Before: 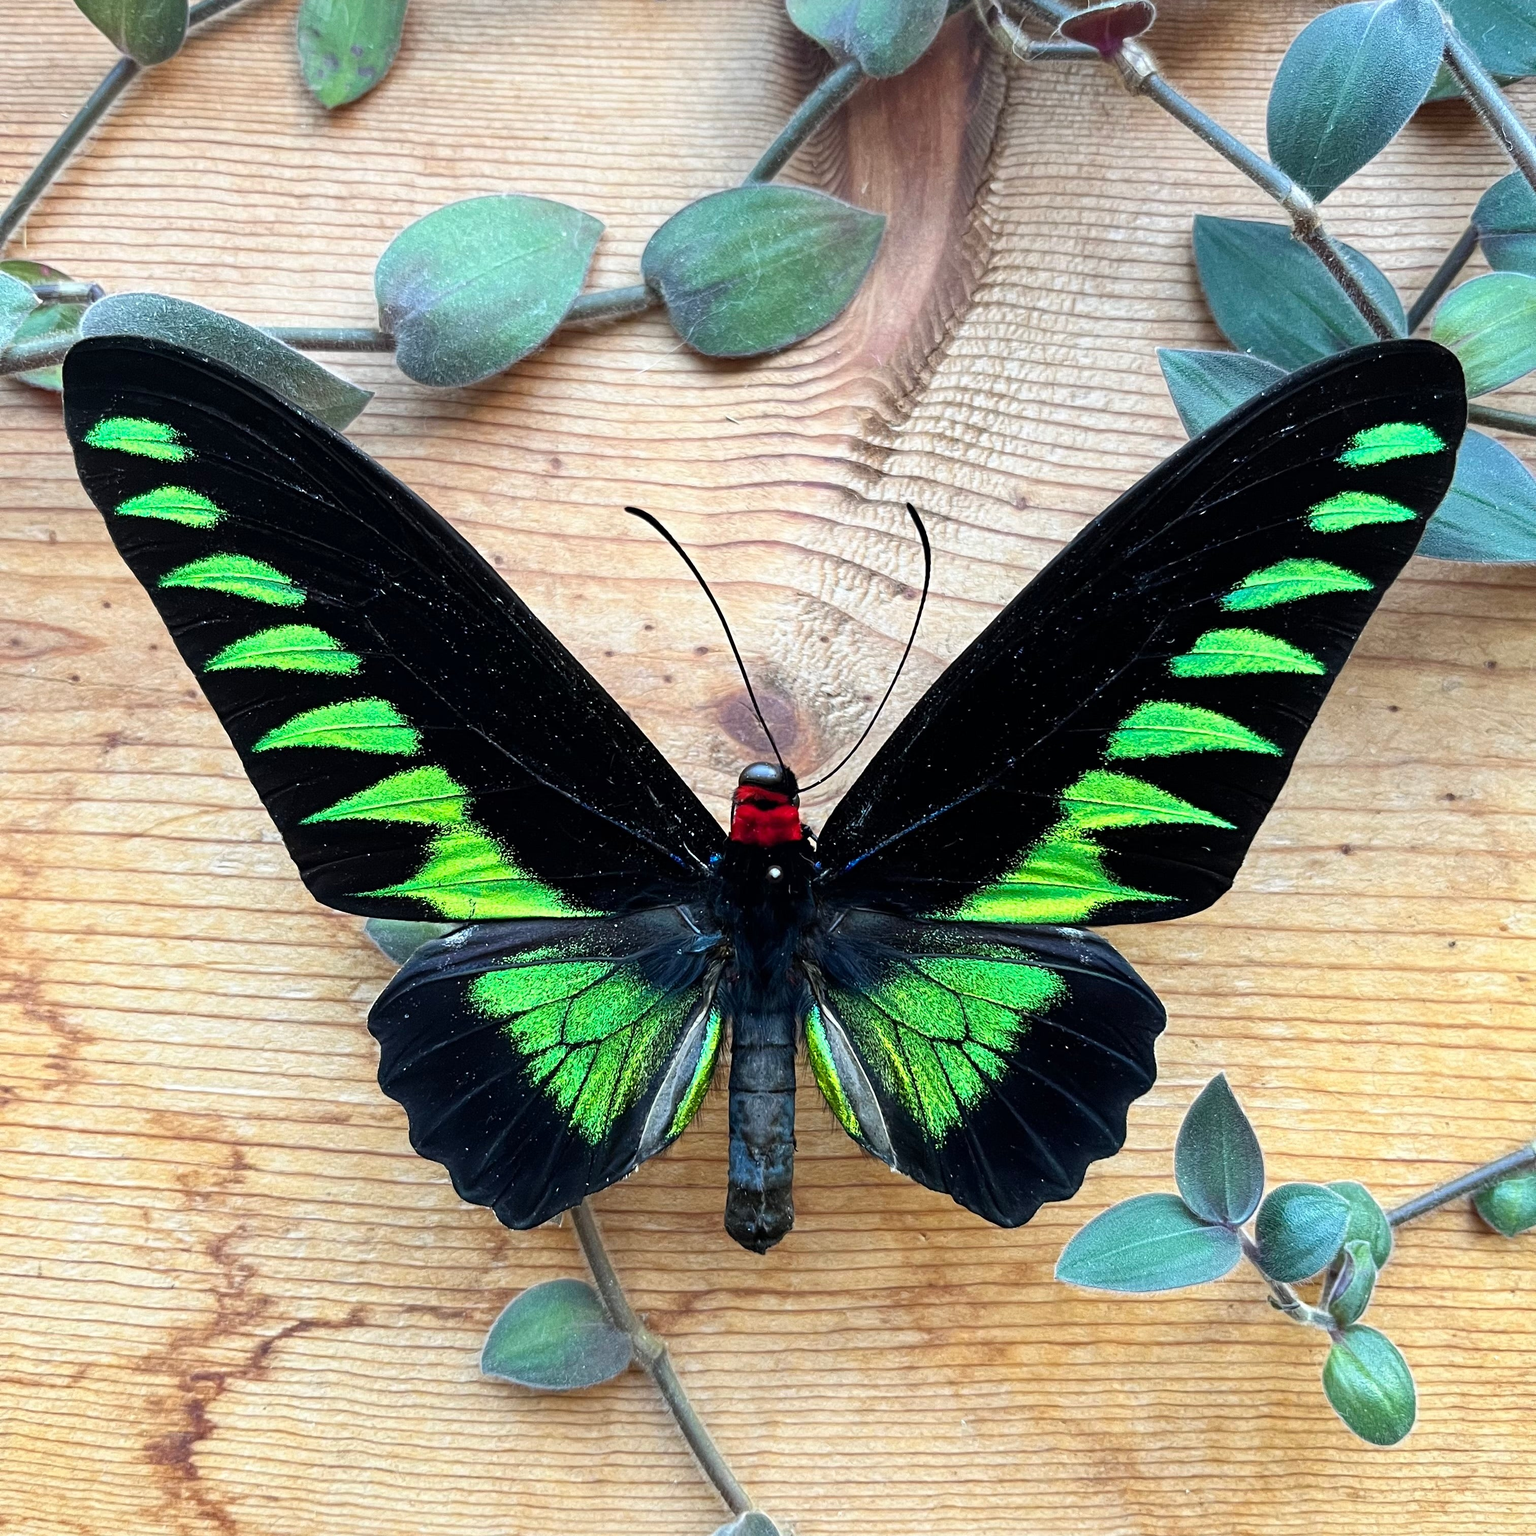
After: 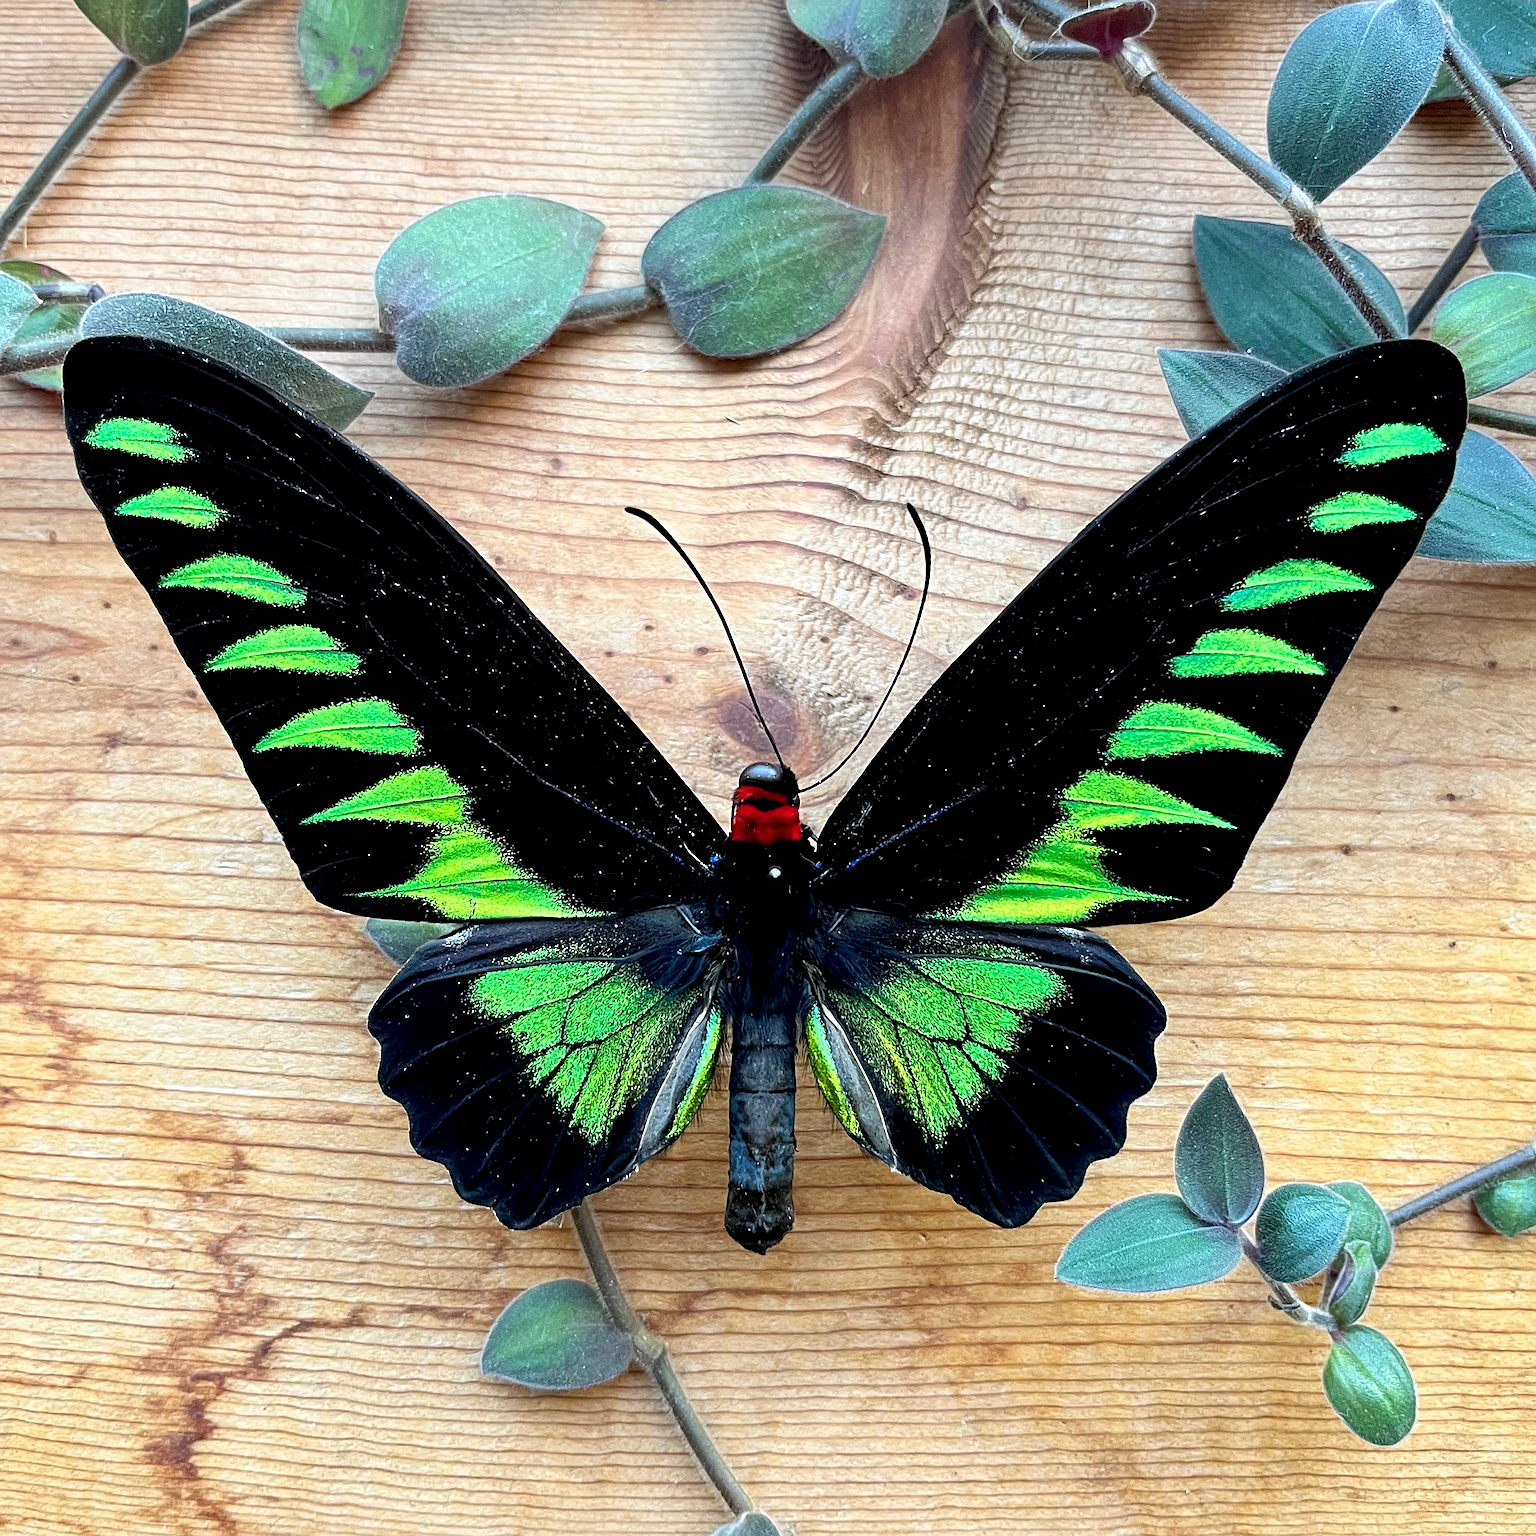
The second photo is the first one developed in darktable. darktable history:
exposure: black level correction 0.01, exposure 0.015 EV, compensate exposure bias true, compensate highlight preservation false
sharpen: on, module defaults
